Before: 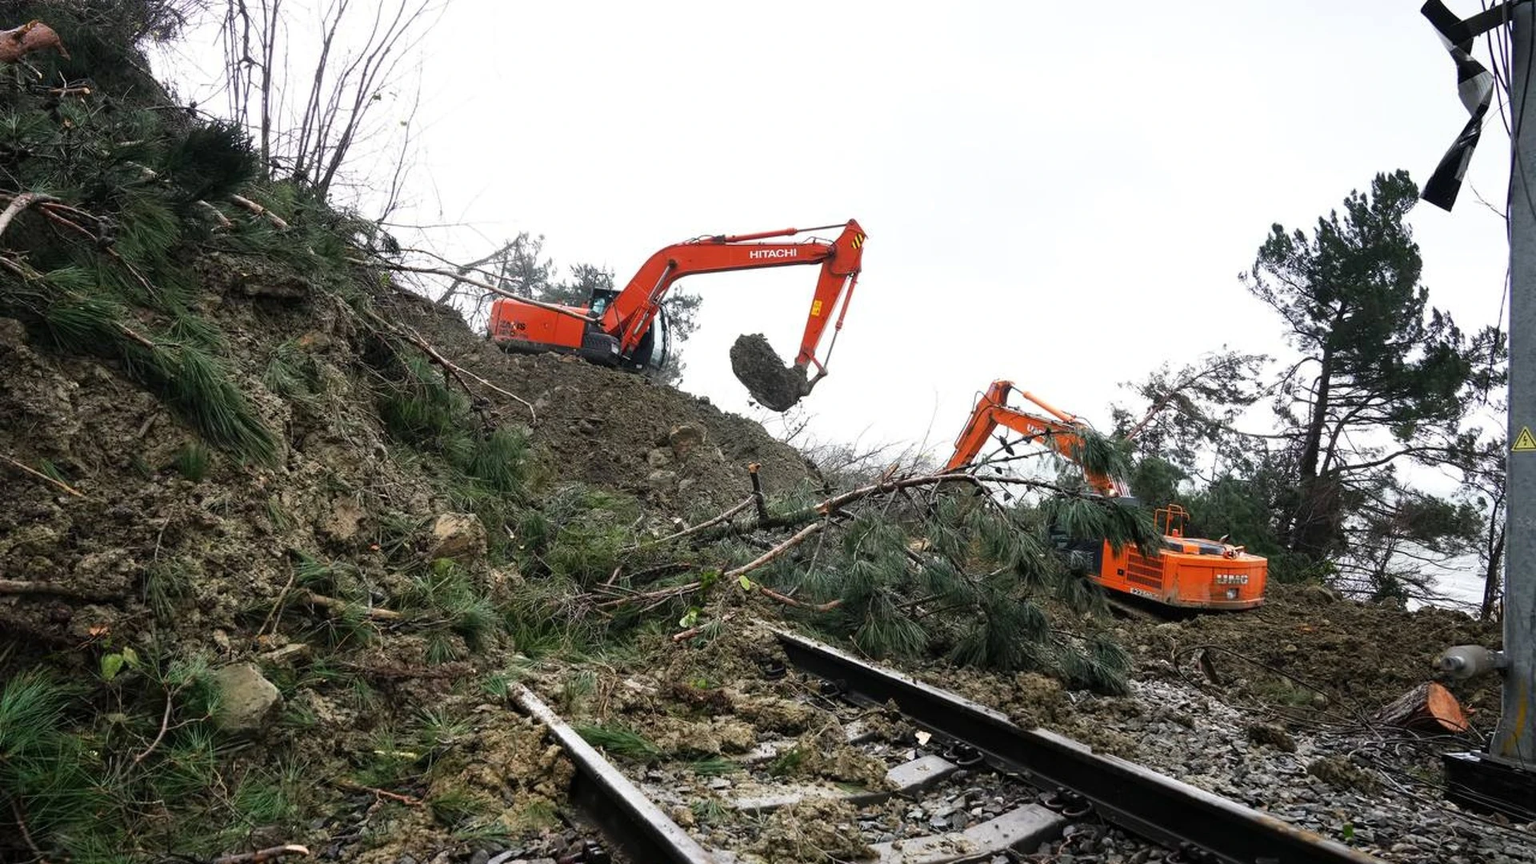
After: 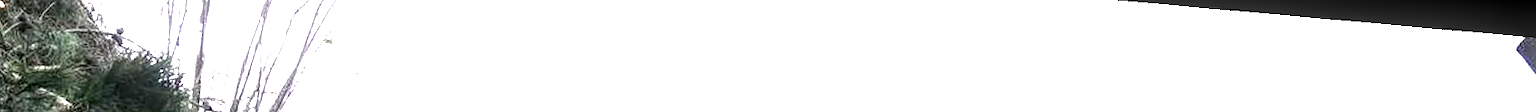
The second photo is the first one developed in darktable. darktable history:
rotate and perspective: rotation 5.12°, automatic cropping off
crop and rotate: left 9.644%, top 9.491%, right 6.021%, bottom 80.509%
exposure: black level correction 0.001, exposure 1.719 EV, compensate exposure bias true, compensate highlight preservation false
local contrast: highlights 61%, detail 143%, midtone range 0.428
